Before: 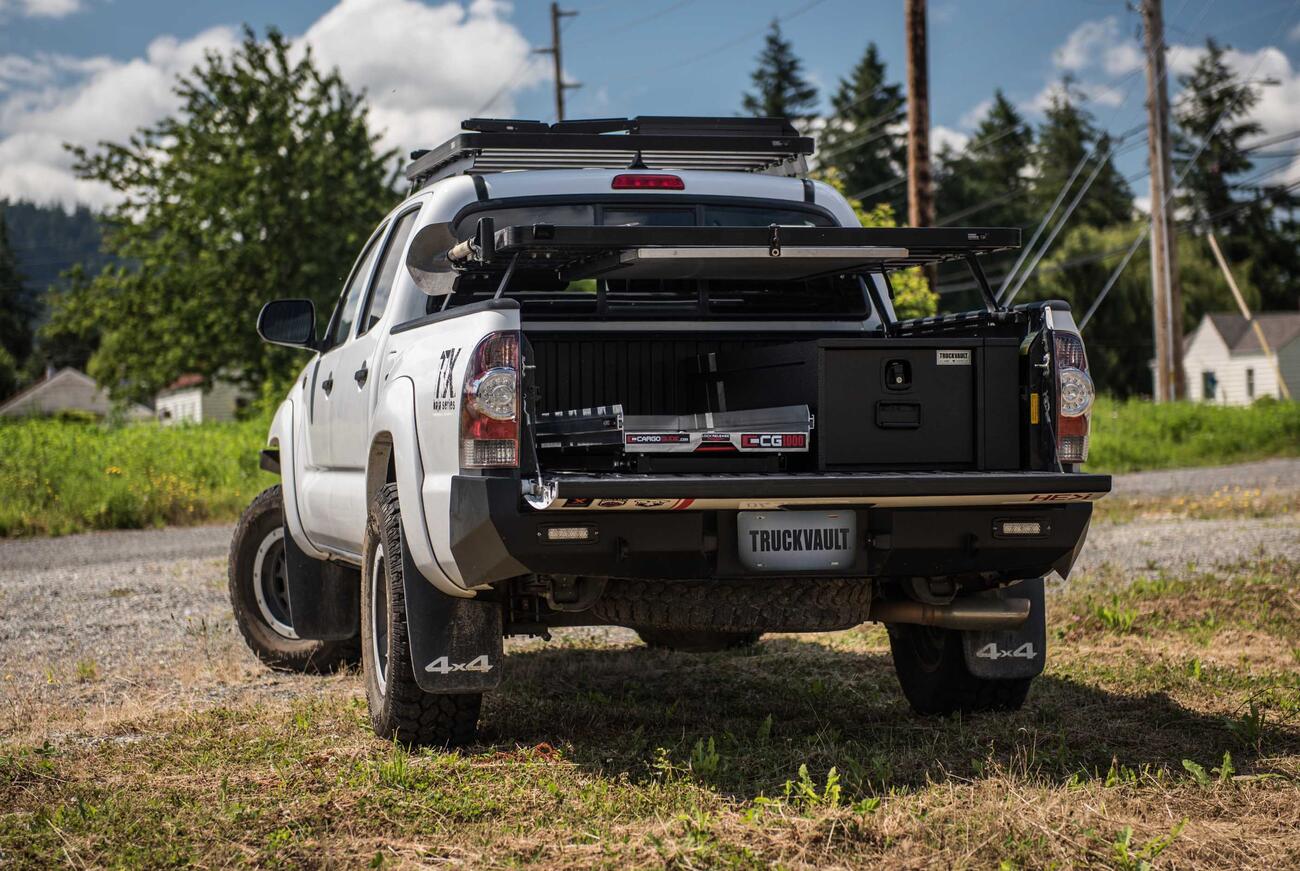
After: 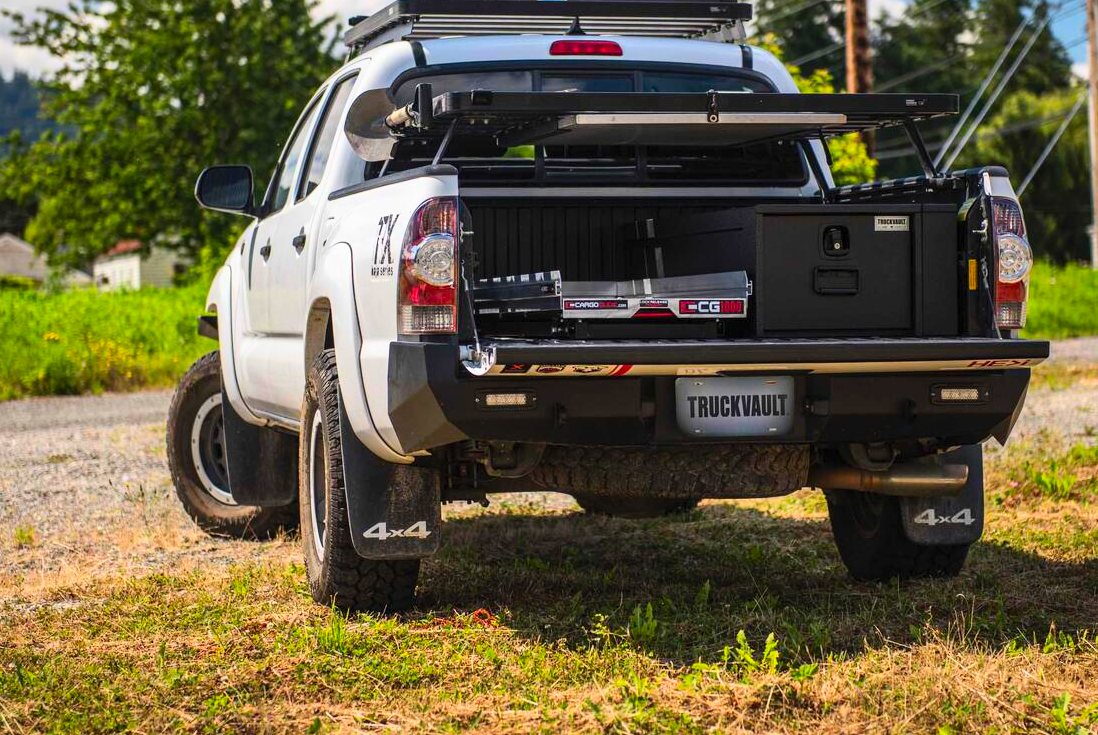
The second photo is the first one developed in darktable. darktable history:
contrast brightness saturation: contrast 0.2, brightness 0.2, saturation 0.8
crop and rotate: left 4.842%, top 15.51%, right 10.668%
